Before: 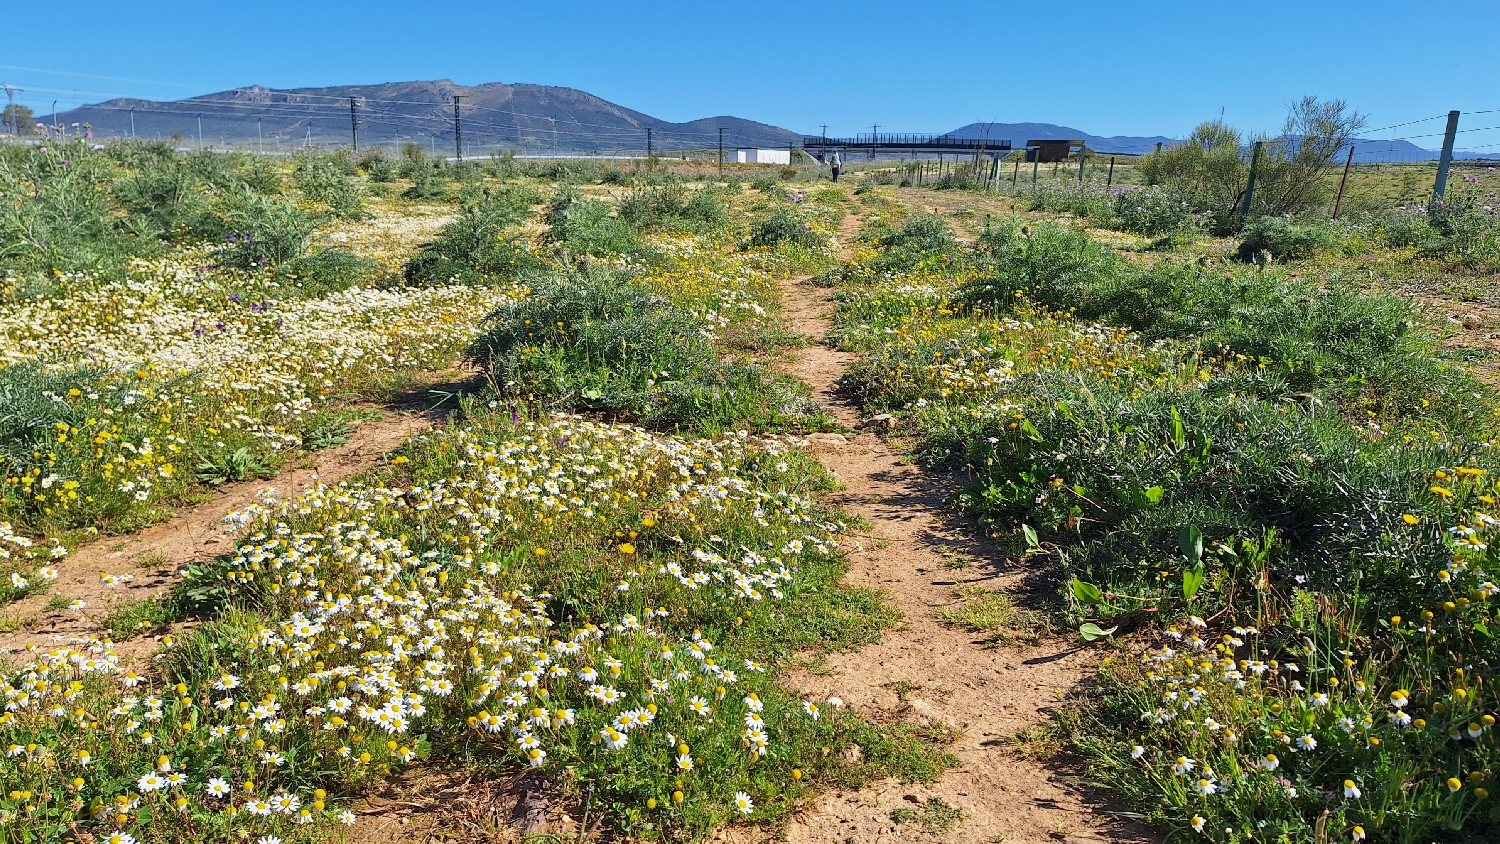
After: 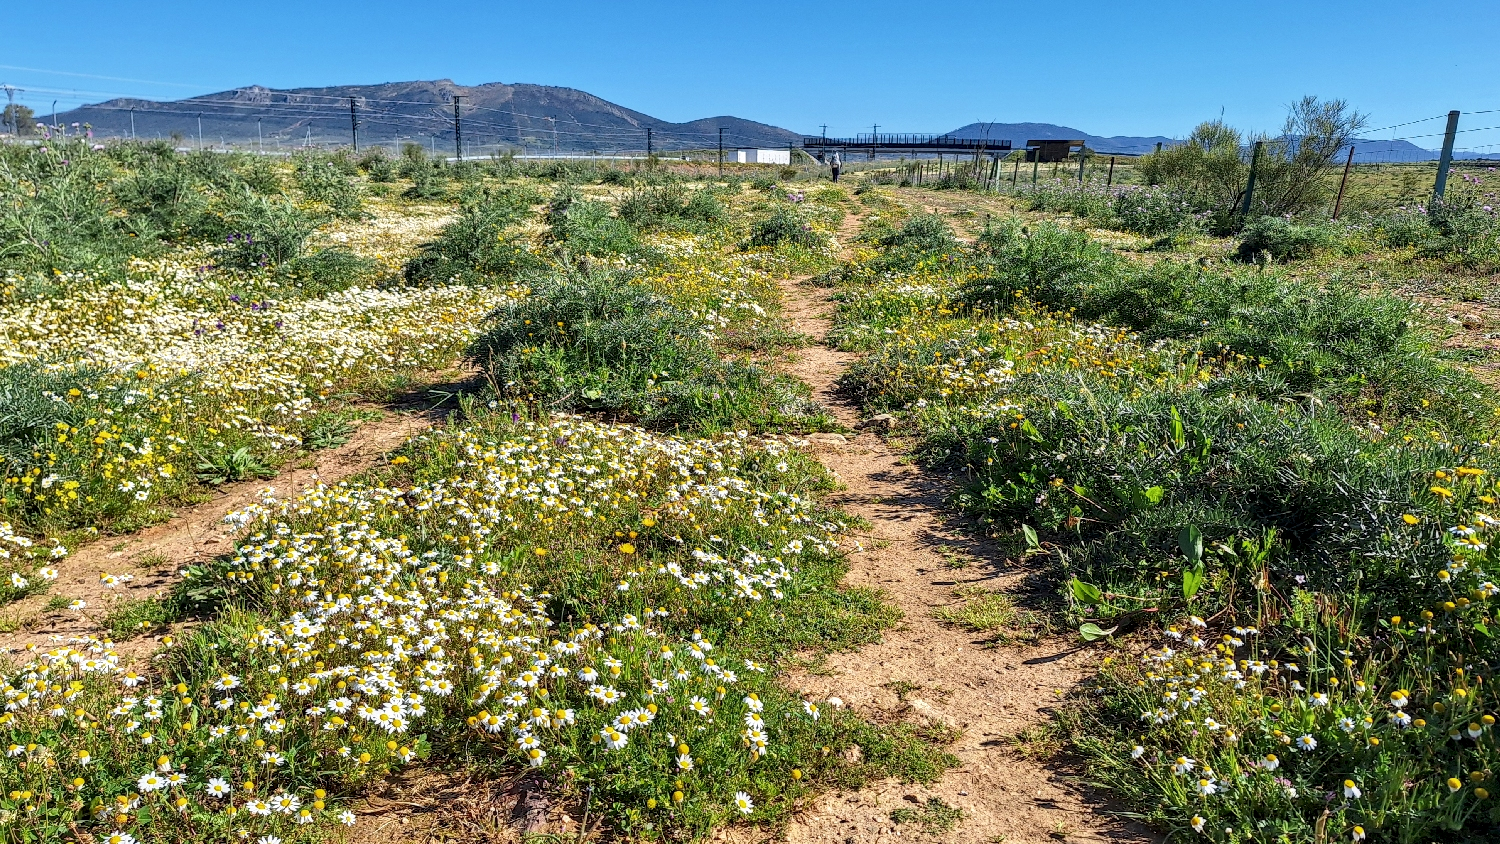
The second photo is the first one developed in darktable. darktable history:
local contrast: detail 142%
exposure: compensate exposure bias true, compensate highlight preservation false
